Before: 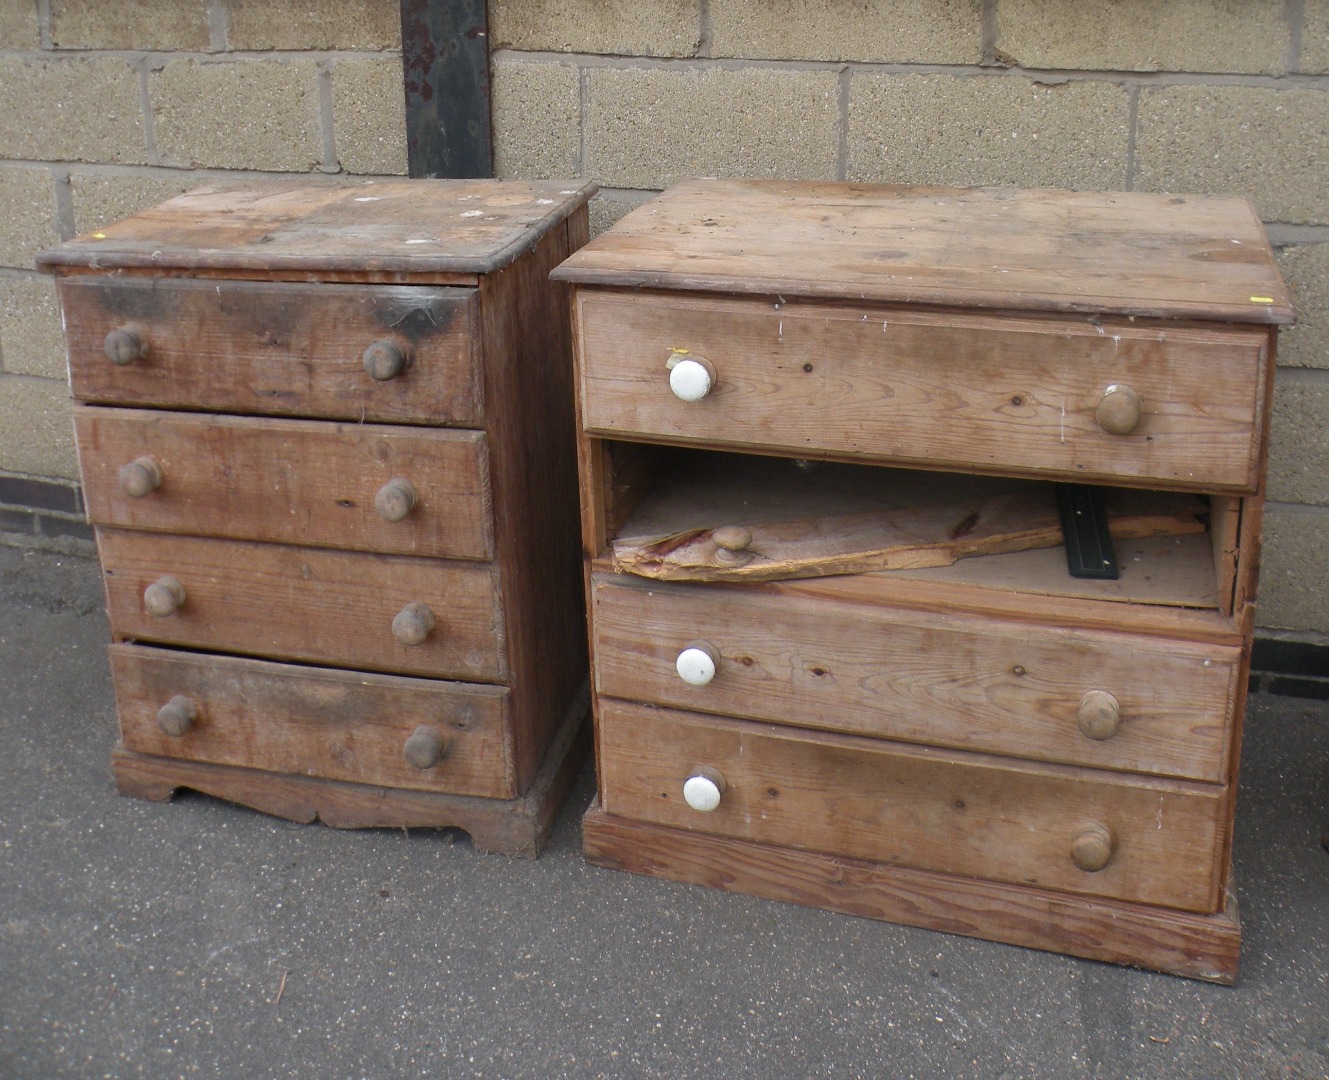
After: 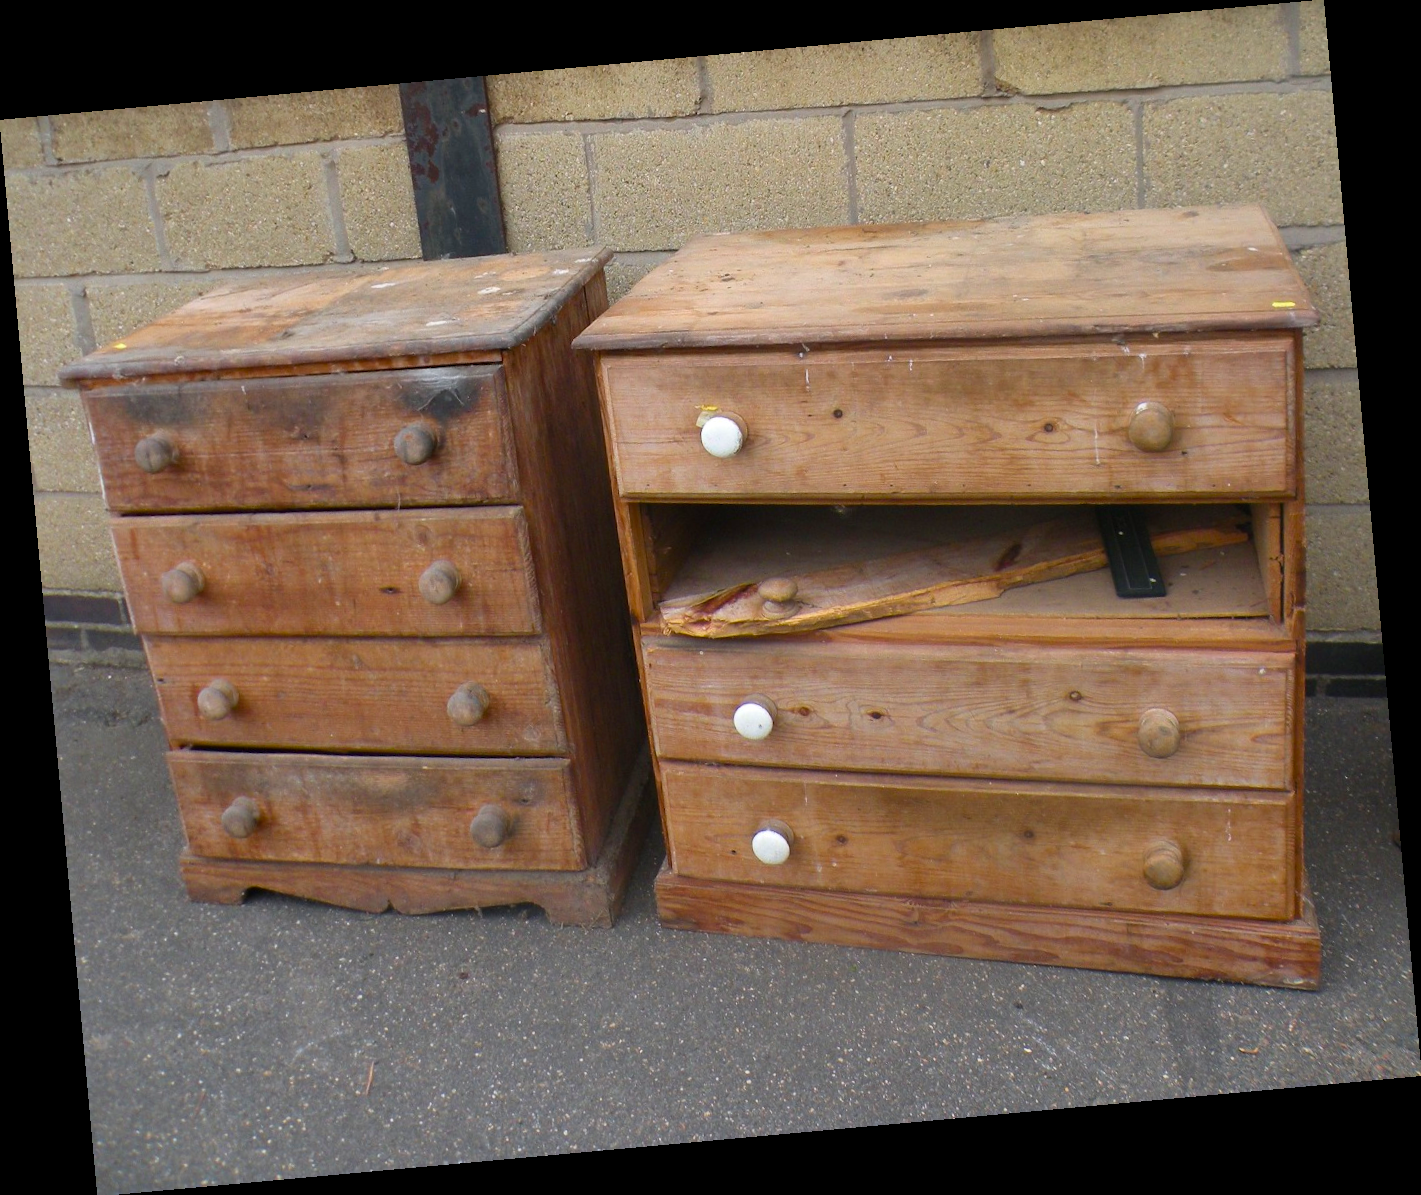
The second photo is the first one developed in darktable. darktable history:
tone equalizer: on, module defaults
contrast brightness saturation: contrast 0.1, brightness 0.02, saturation 0.02
velvia: strength 32%, mid-tones bias 0.2
rotate and perspective: rotation -5.2°, automatic cropping off
